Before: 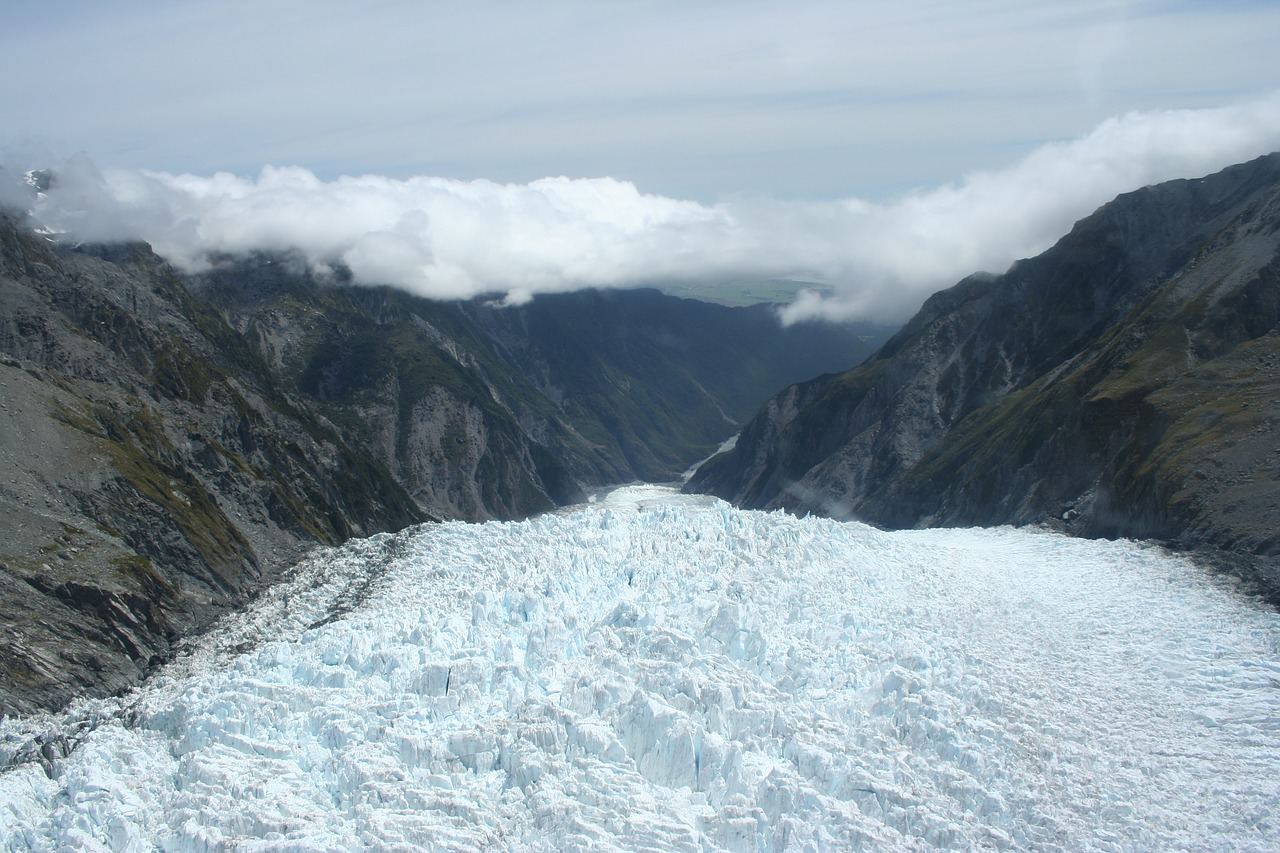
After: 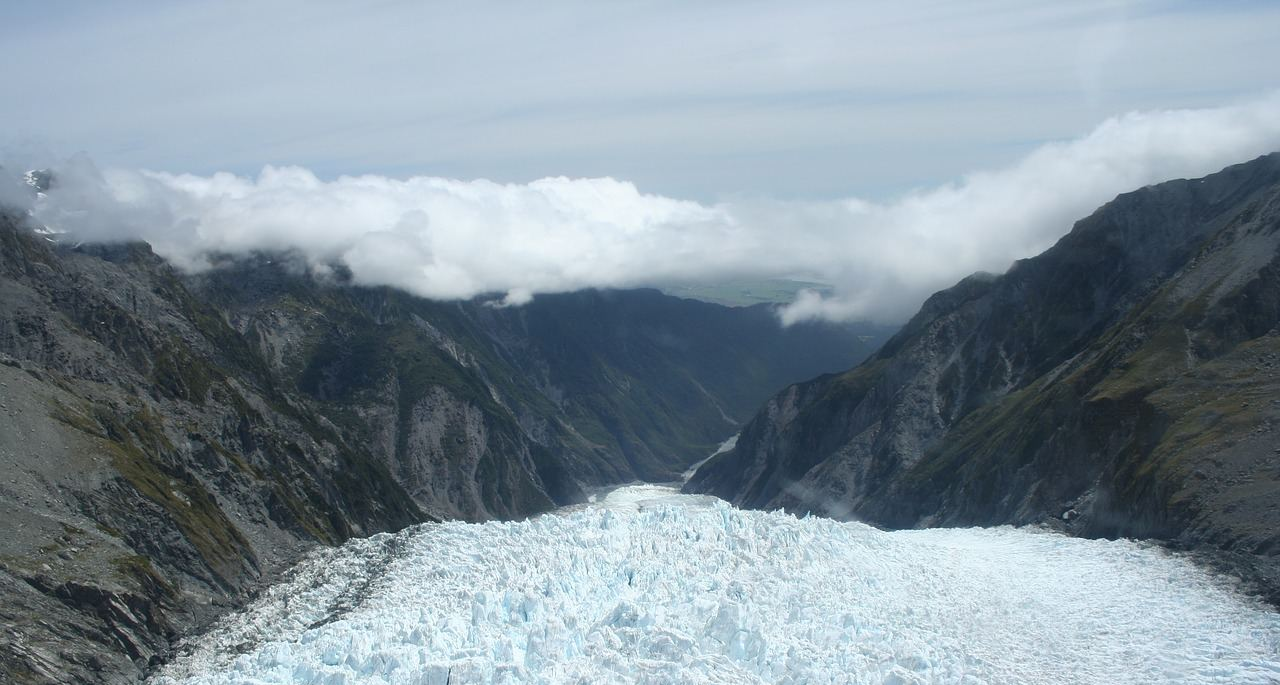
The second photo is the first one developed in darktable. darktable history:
crop: bottom 19.644%
white balance: red 1, blue 1
